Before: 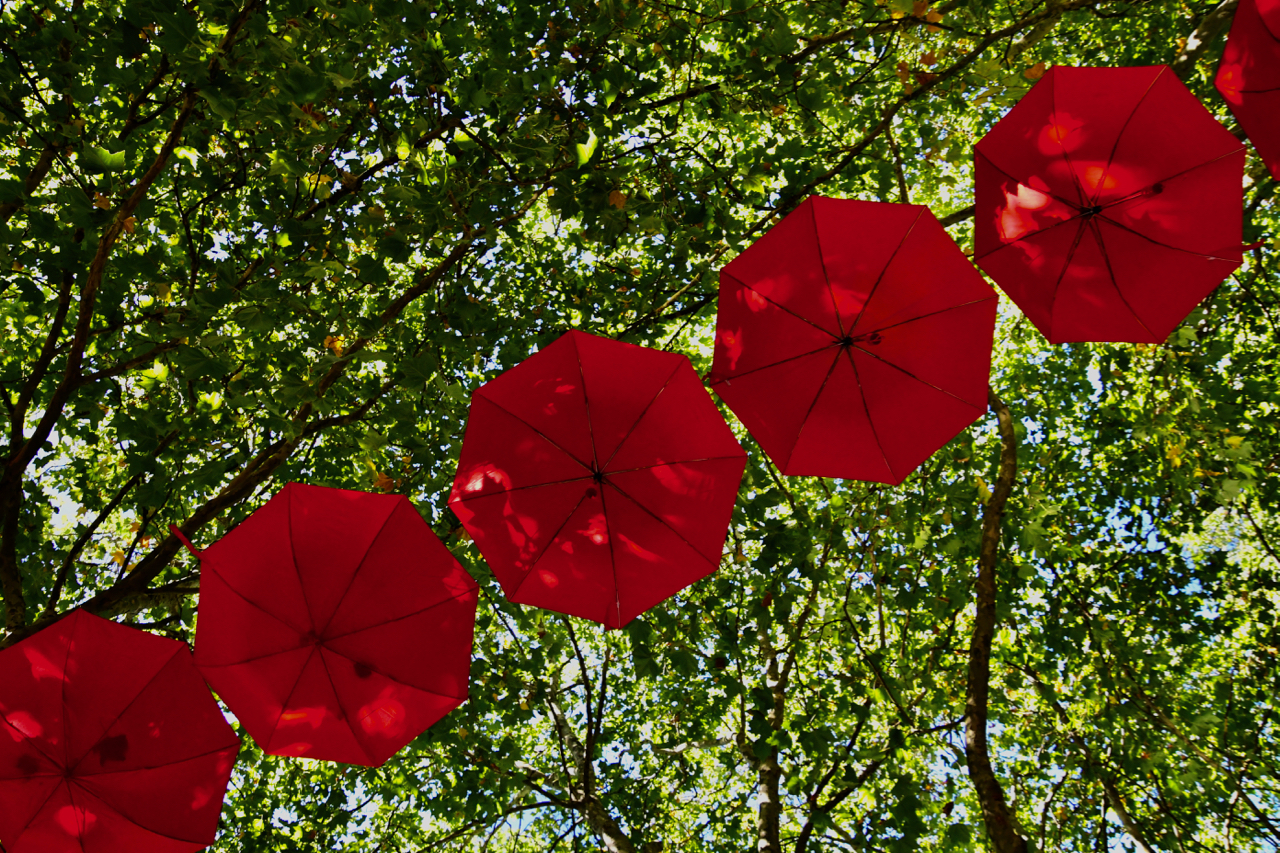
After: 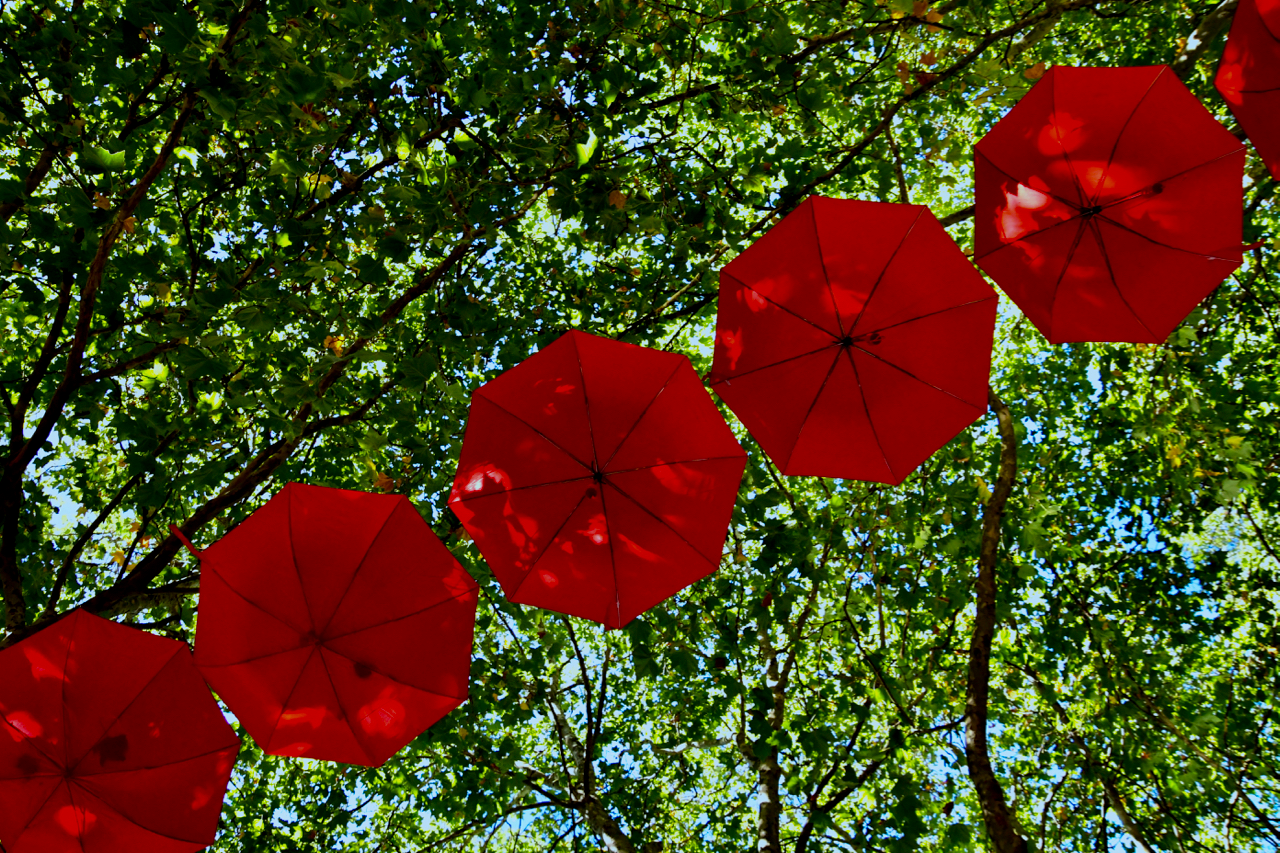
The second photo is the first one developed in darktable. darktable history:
color correction: highlights a* -10.52, highlights b* -19.79
